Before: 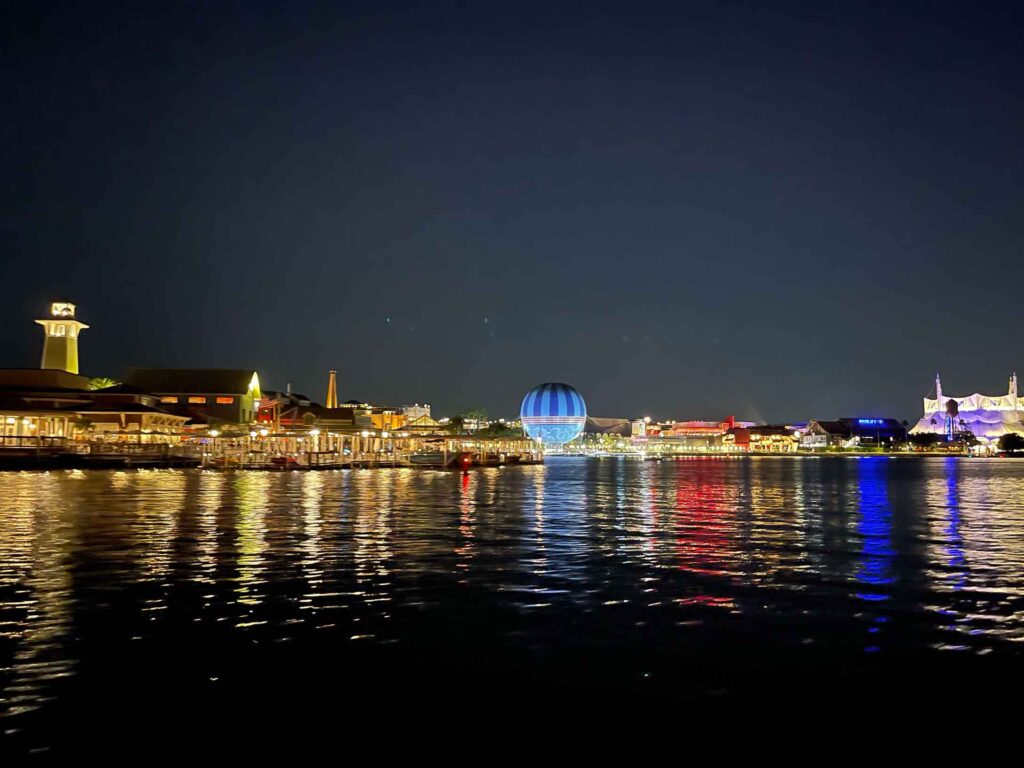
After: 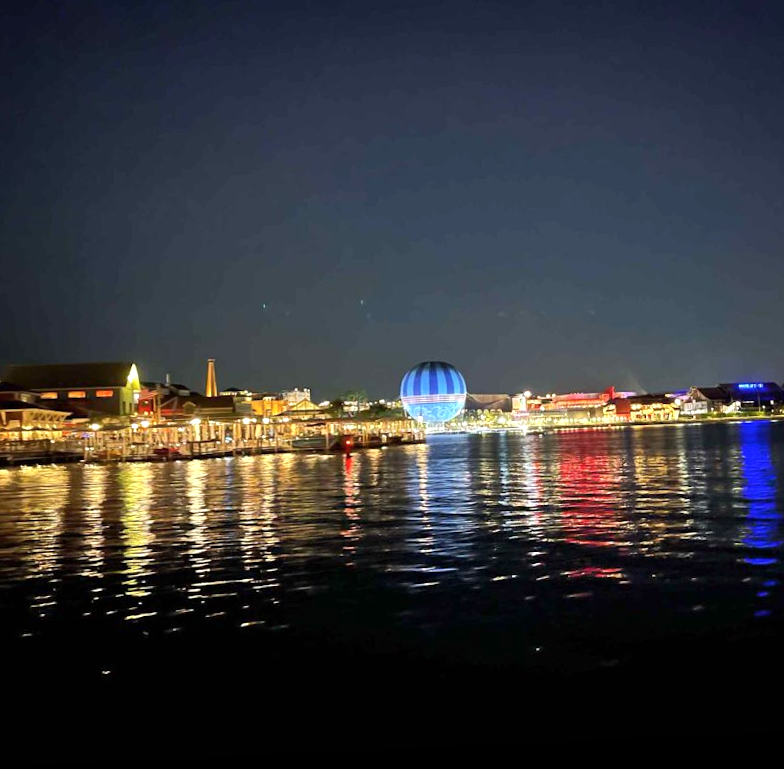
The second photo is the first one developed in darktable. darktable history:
exposure: exposure 0.566 EV, compensate highlight preservation false
color balance rgb: linear chroma grading › global chroma 1.5%, linear chroma grading › mid-tones -1%, perceptual saturation grading › global saturation -3%, perceptual saturation grading › shadows -2%
crop and rotate: left 13.15%, top 5.251%, right 12.609%
rotate and perspective: rotation -2.56°, automatic cropping off
